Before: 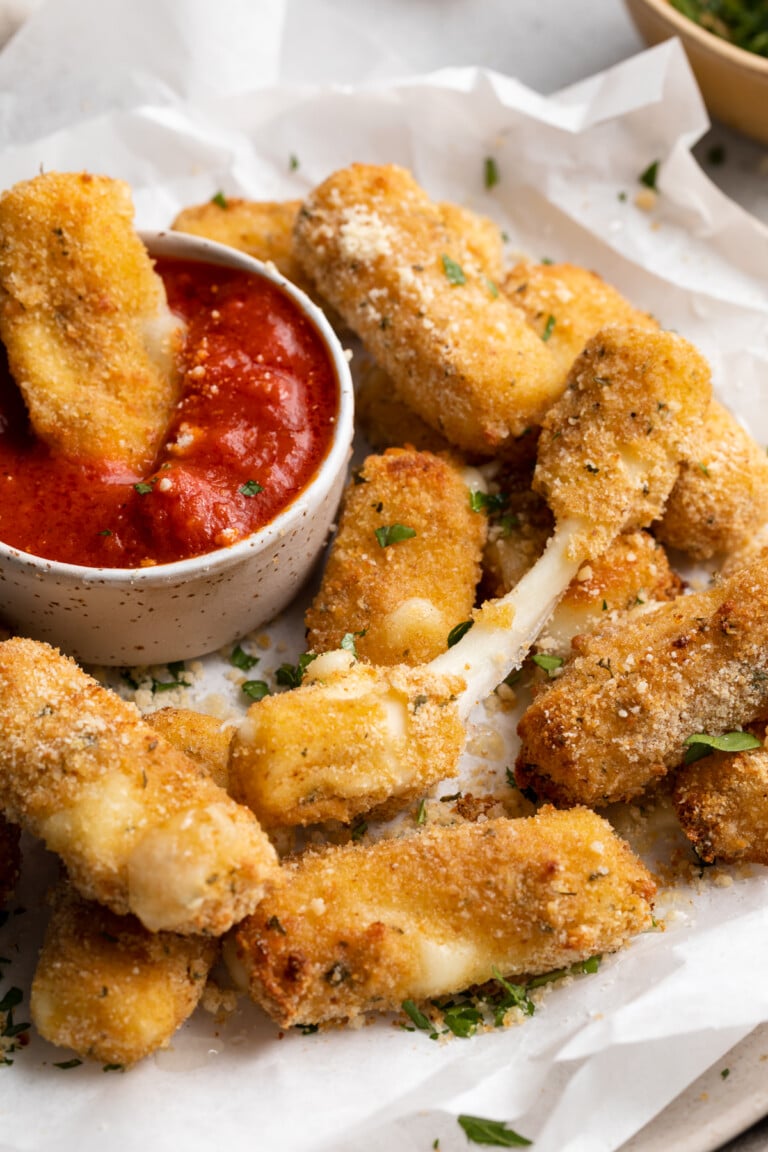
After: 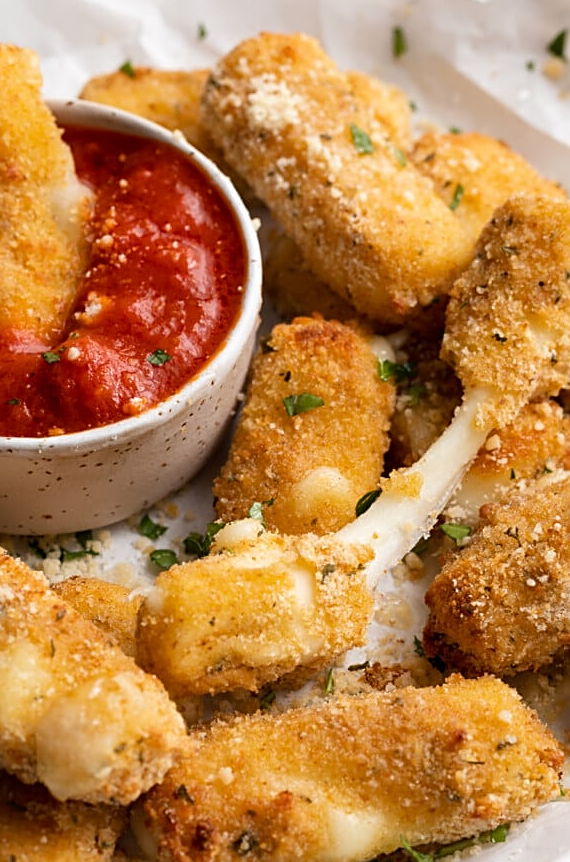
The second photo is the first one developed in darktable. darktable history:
crop and rotate: left 11.994%, top 11.412%, right 13.731%, bottom 13.706%
sharpen: on, module defaults
